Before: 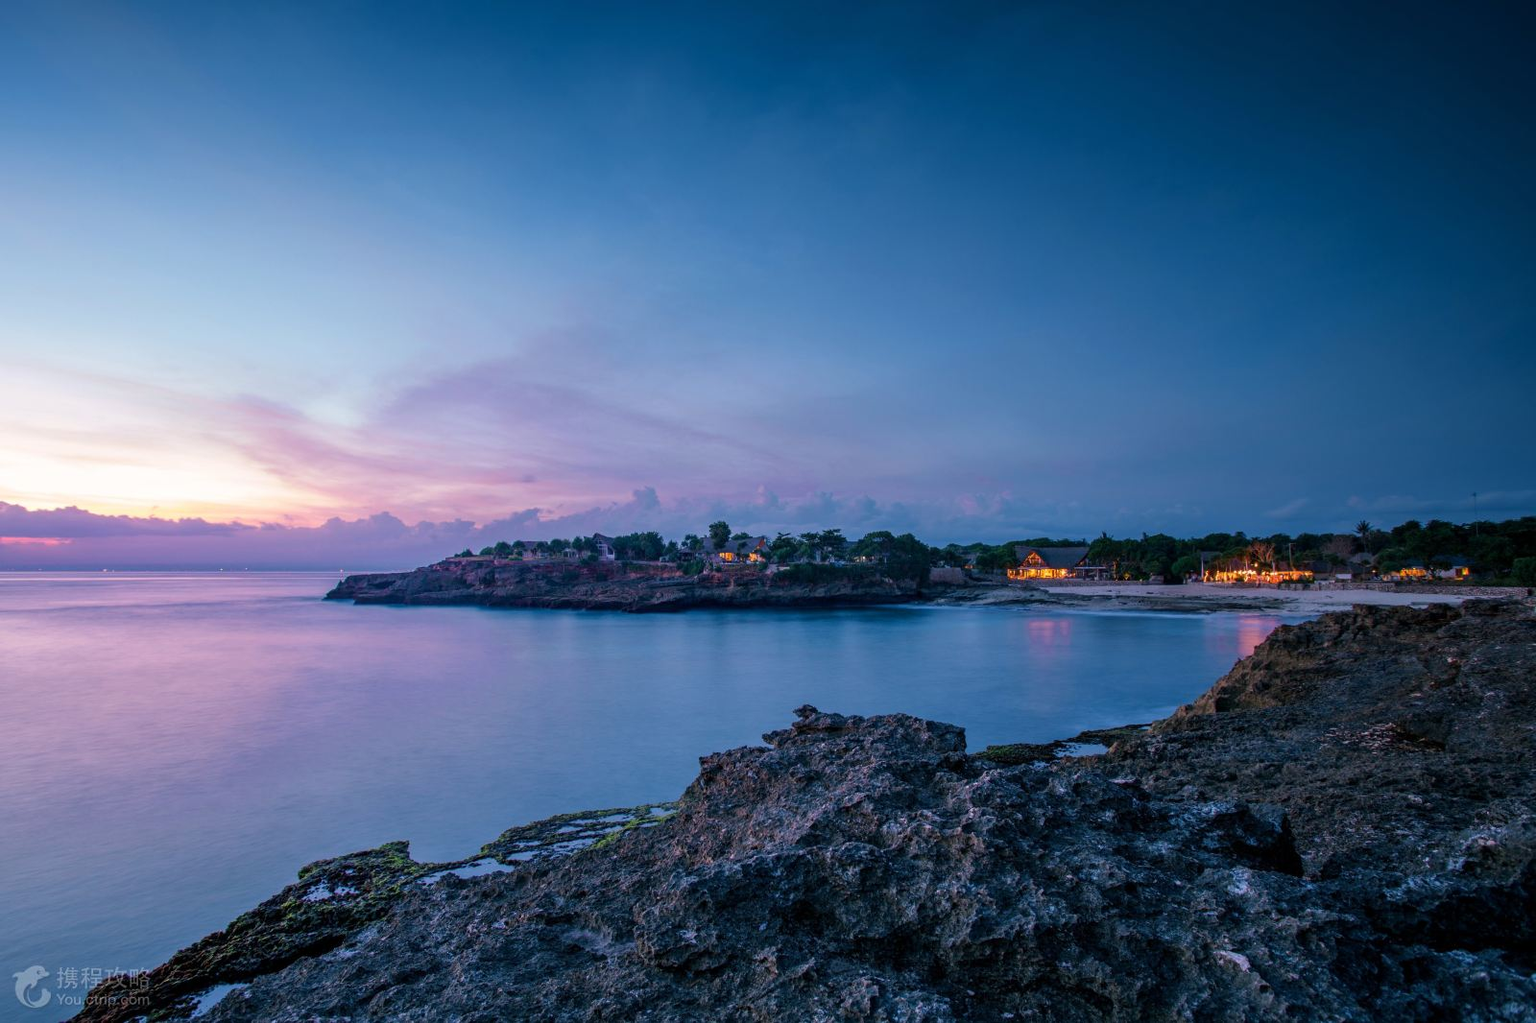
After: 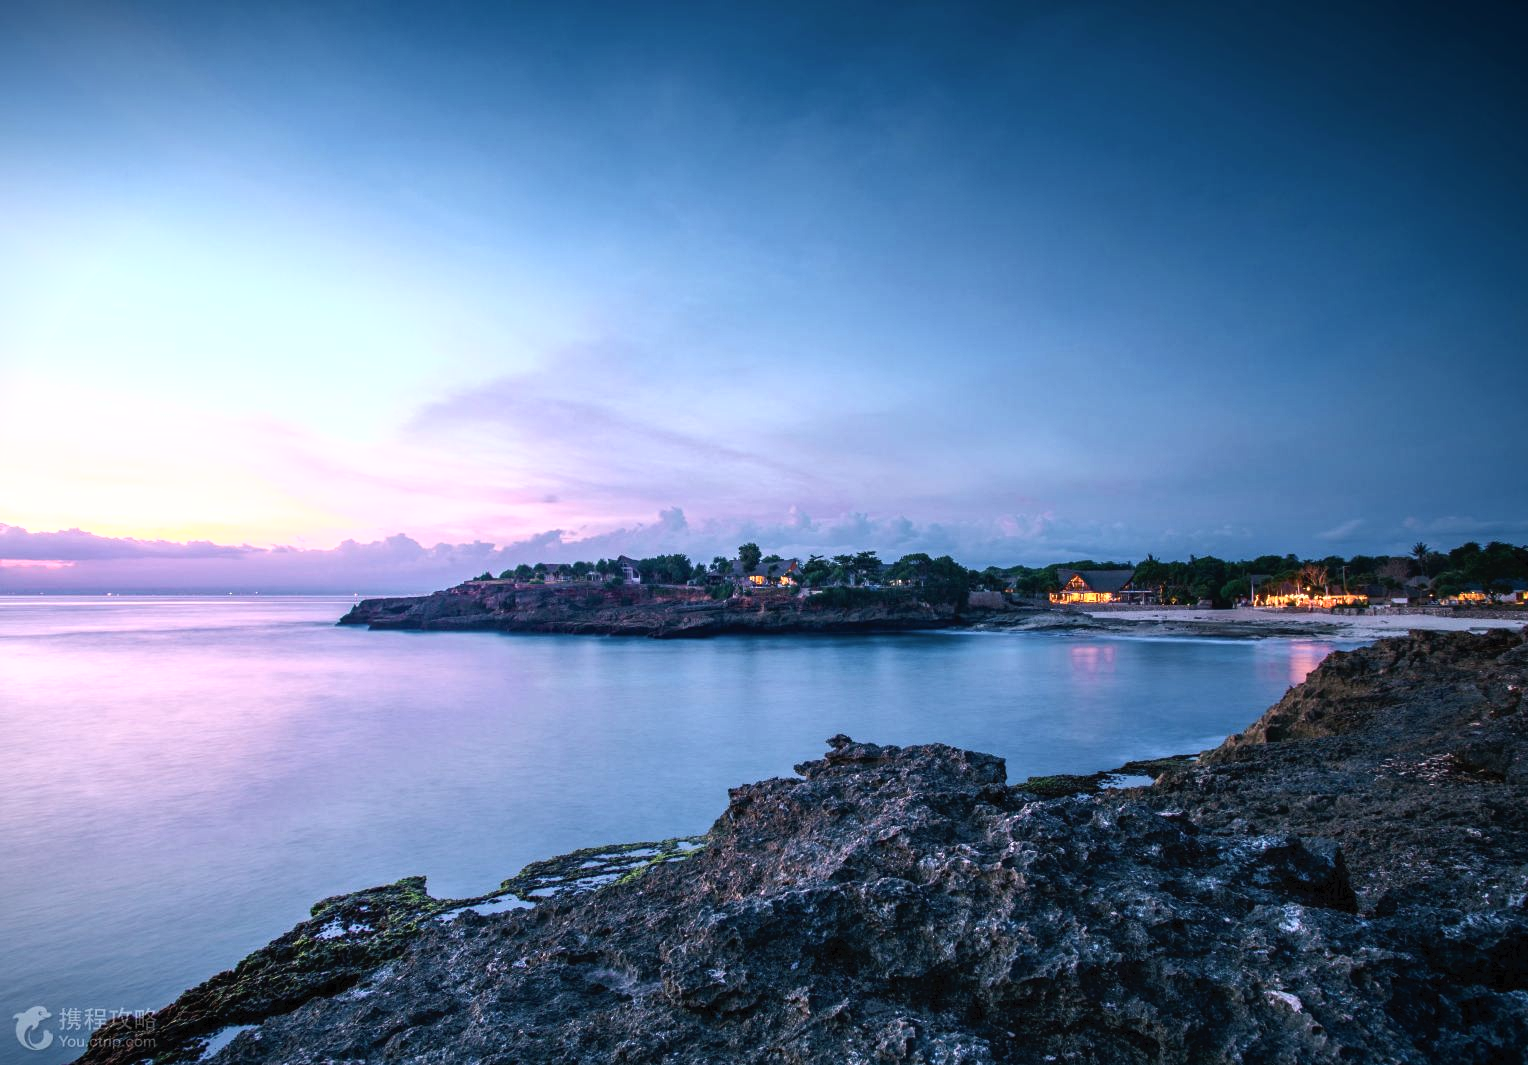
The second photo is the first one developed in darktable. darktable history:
crop: right 4.458%, bottom 0.028%
tone curve: curves: ch0 [(0, 0) (0.003, 0.032) (0.011, 0.036) (0.025, 0.049) (0.044, 0.075) (0.069, 0.112) (0.1, 0.151) (0.136, 0.197) (0.177, 0.241) (0.224, 0.295) (0.277, 0.355) (0.335, 0.429) (0.399, 0.512) (0.468, 0.607) (0.543, 0.702) (0.623, 0.796) (0.709, 0.903) (0.801, 0.987) (0.898, 0.997) (1, 1)], color space Lab, independent channels, preserve colors none
vignetting: fall-off start 100.33%, saturation 0.033, width/height ratio 1.309, unbound false
contrast brightness saturation: contrast 0.141
